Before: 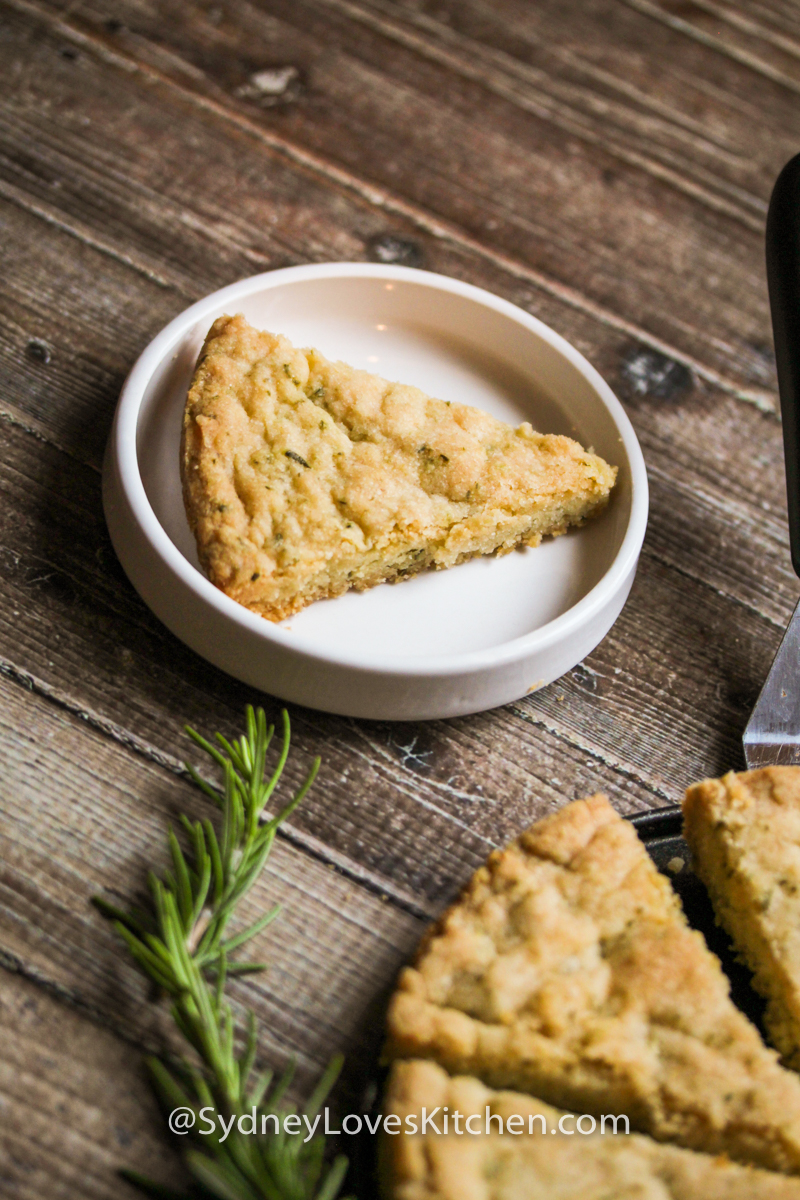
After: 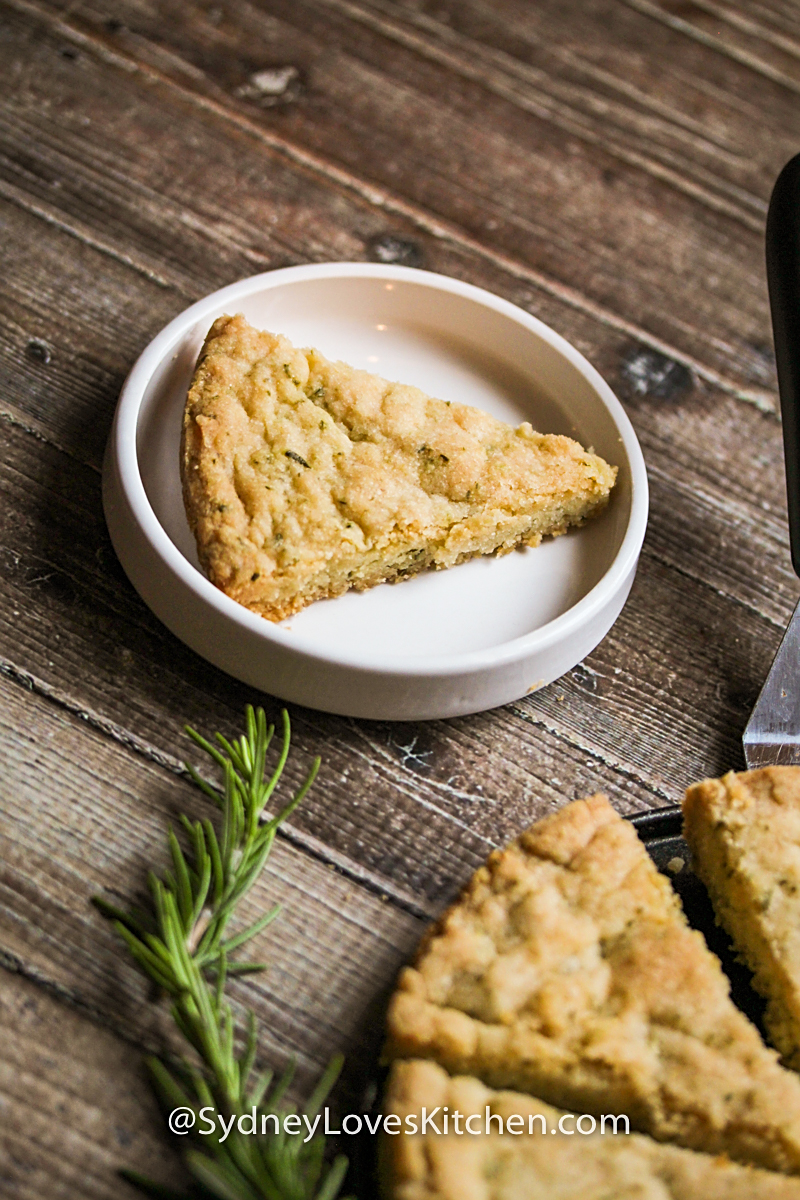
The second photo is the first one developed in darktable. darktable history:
sharpen: on, module defaults
levels: mode automatic, levels [0.036, 0.364, 0.827]
